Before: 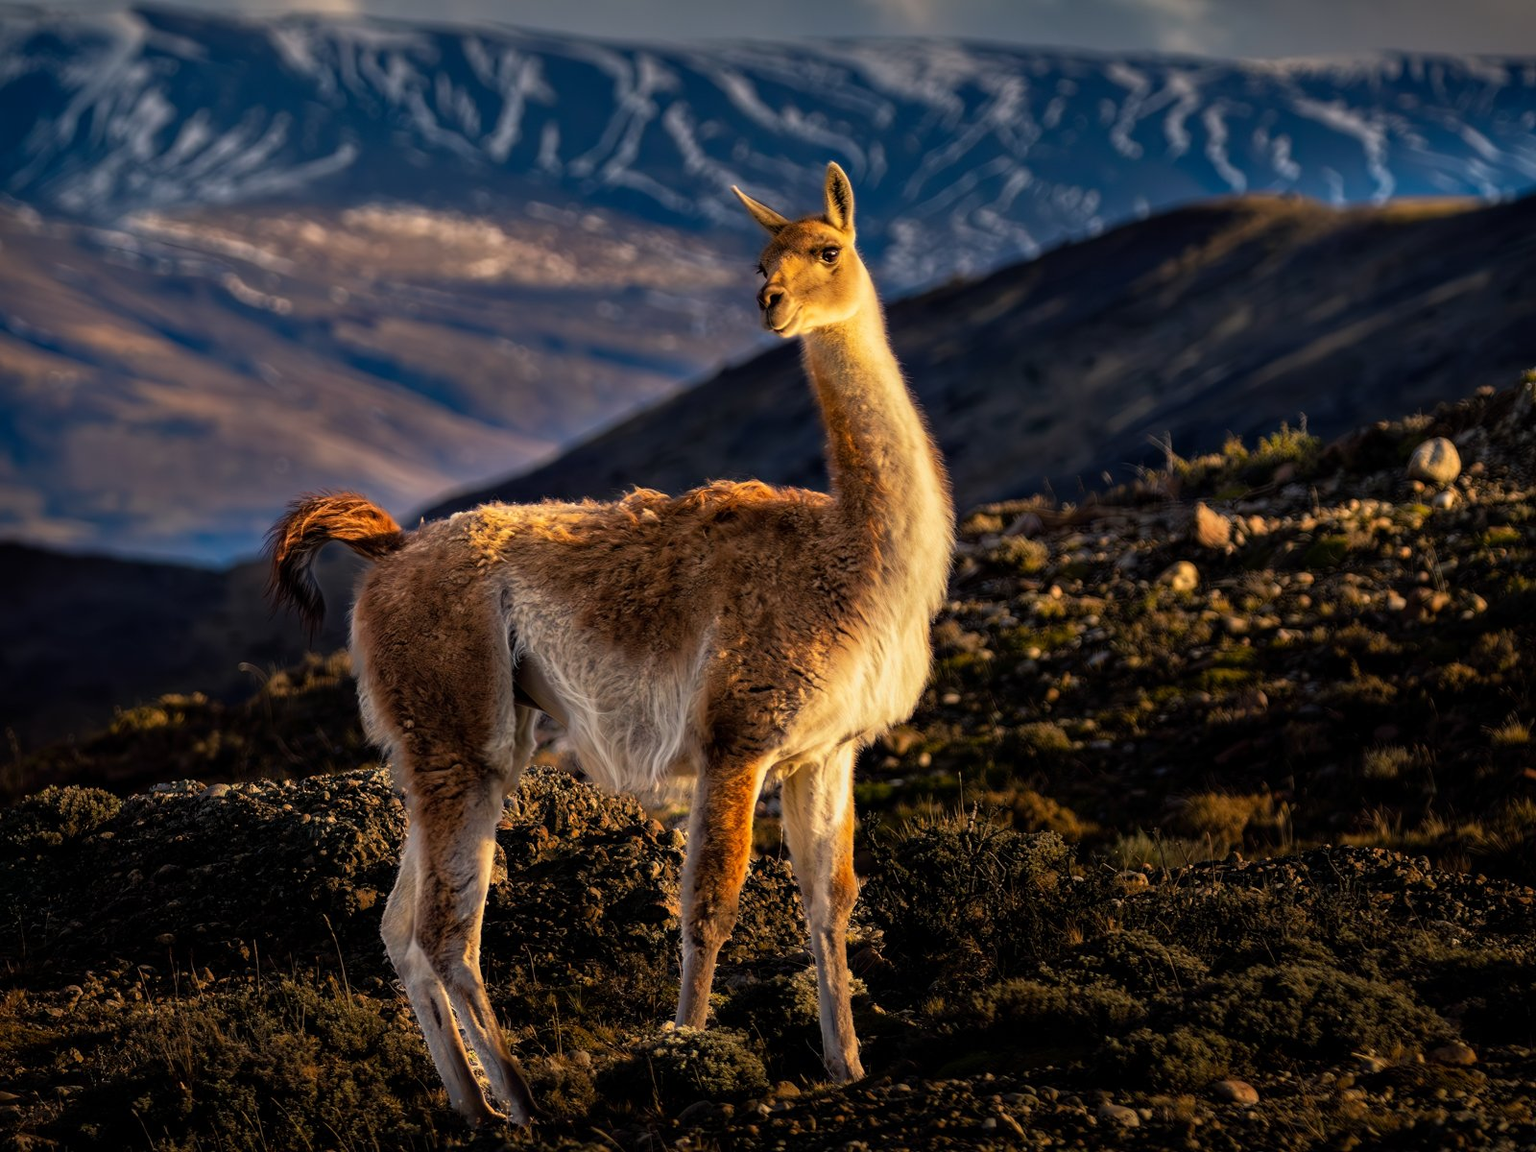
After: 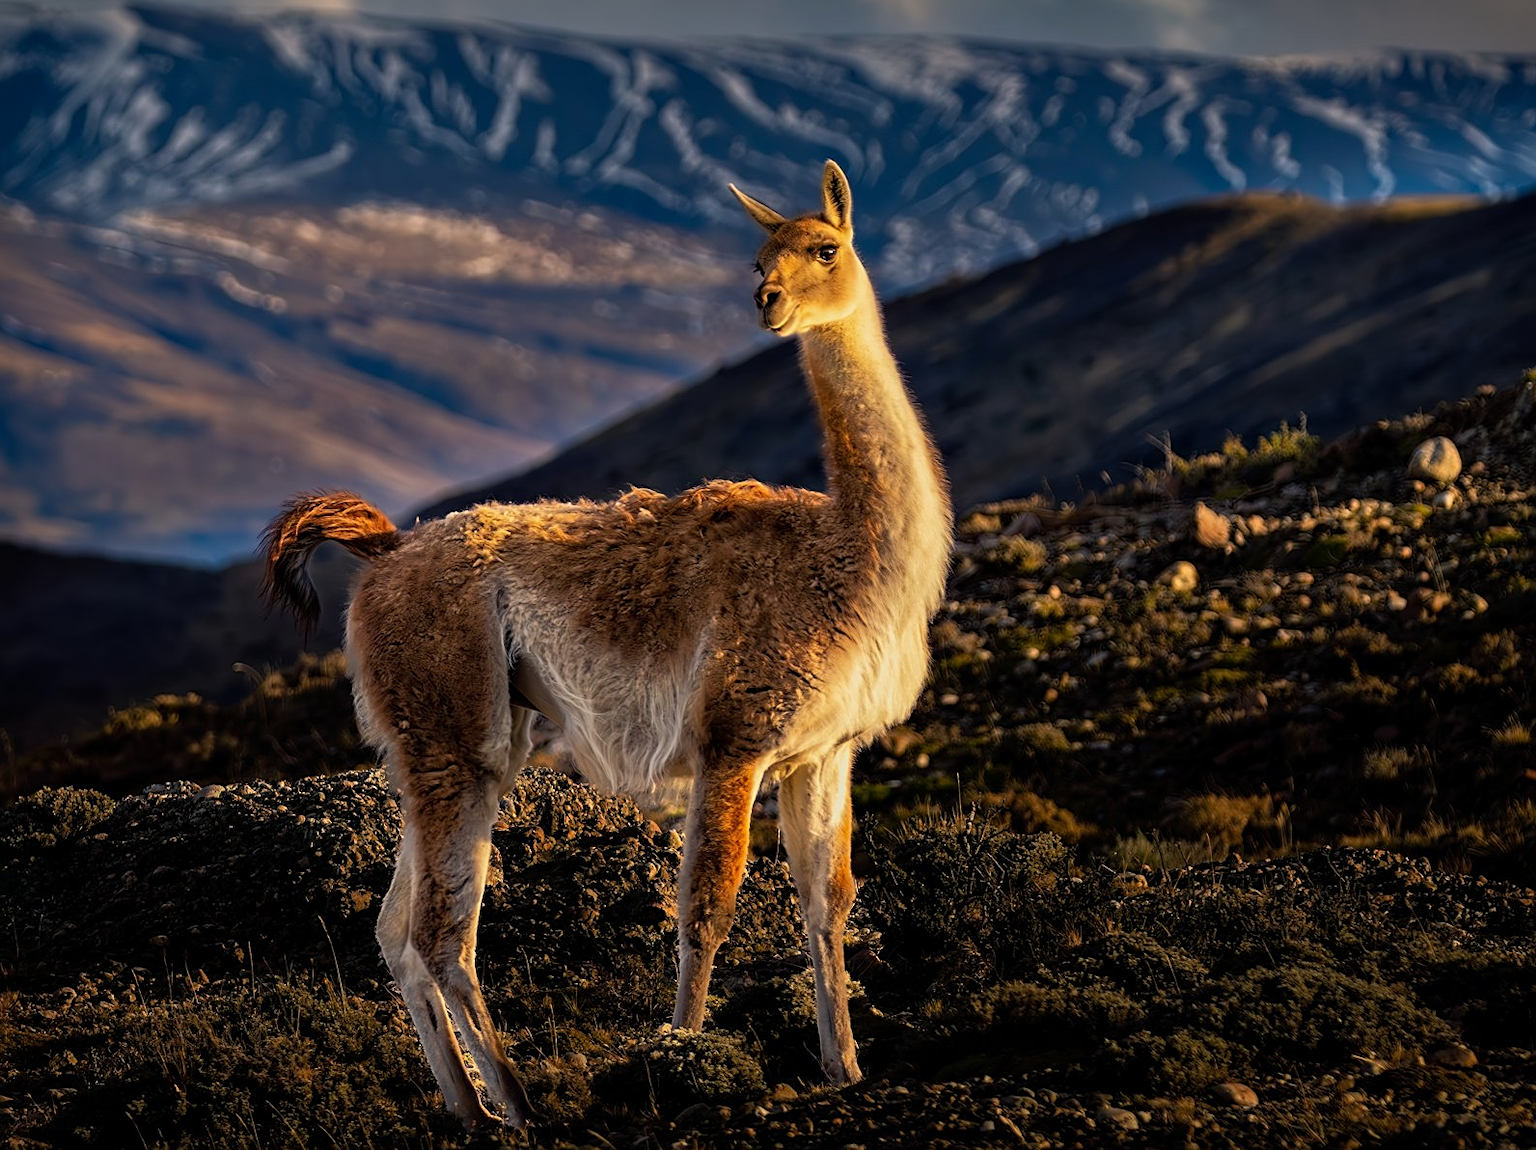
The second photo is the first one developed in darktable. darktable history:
crop and rotate: left 0.488%, top 0.314%, bottom 0.312%
sharpen: on, module defaults
exposure: exposure -0.113 EV, compensate exposure bias true, compensate highlight preservation false
